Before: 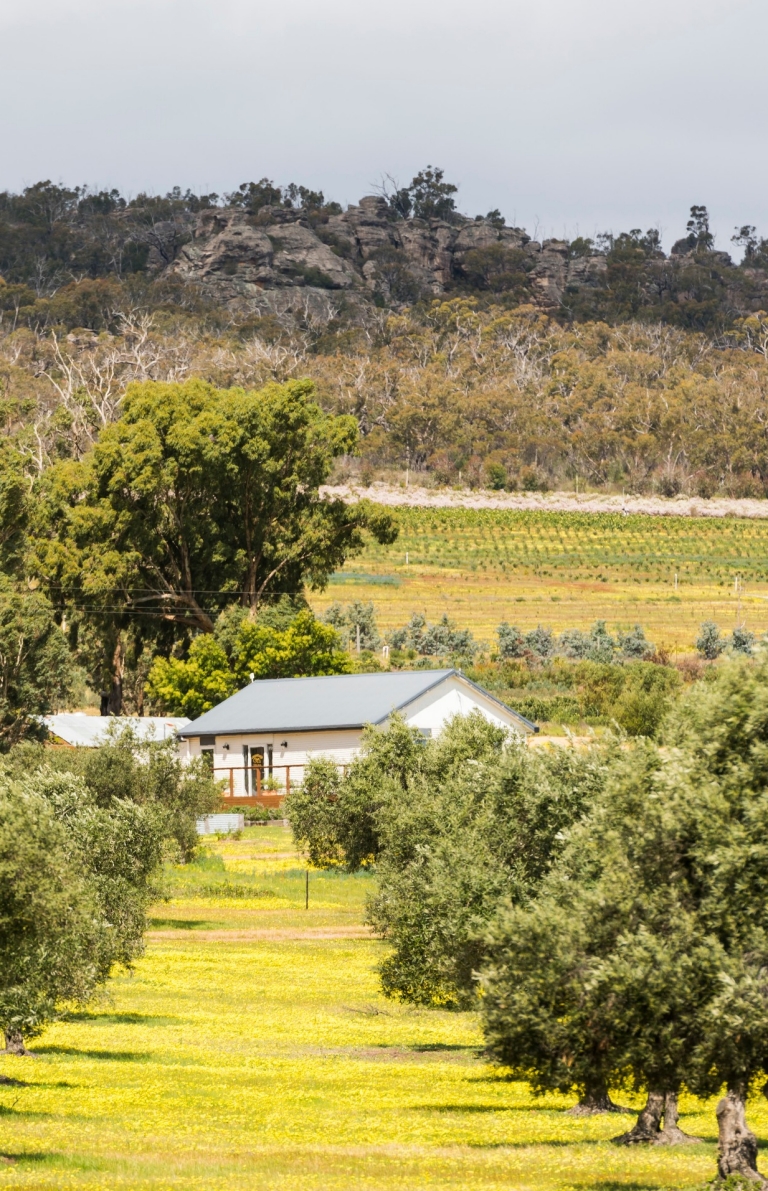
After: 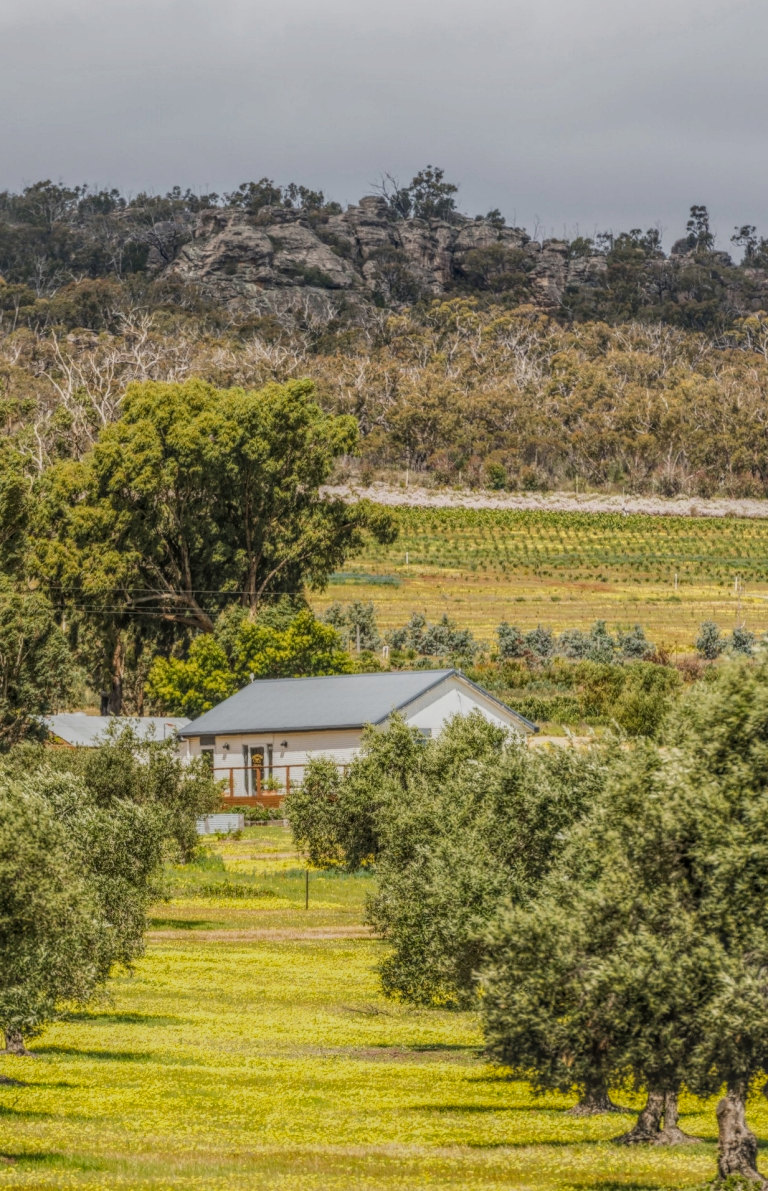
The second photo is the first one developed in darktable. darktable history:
exposure: exposure -0.462 EV, compensate highlight preservation false
local contrast: highlights 20%, shadows 30%, detail 200%, midtone range 0.2
